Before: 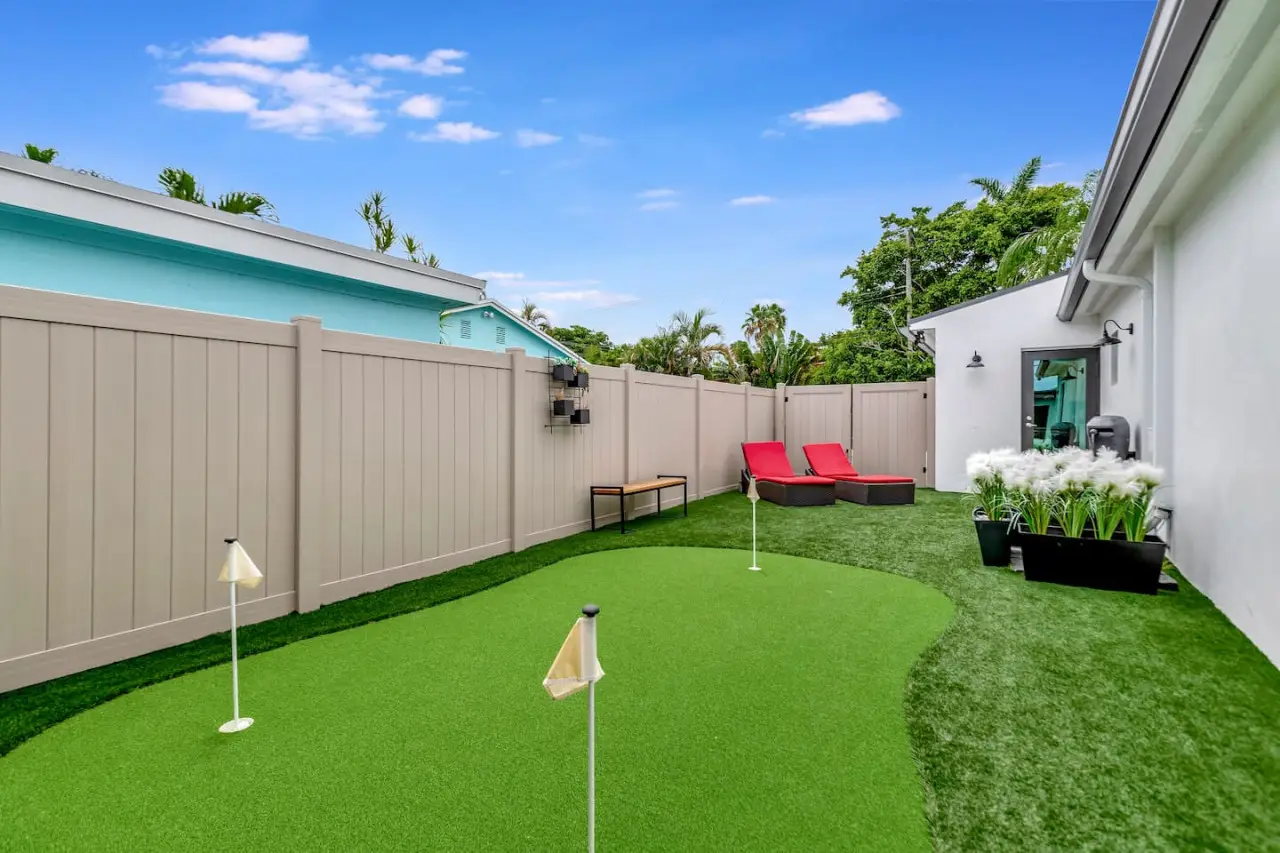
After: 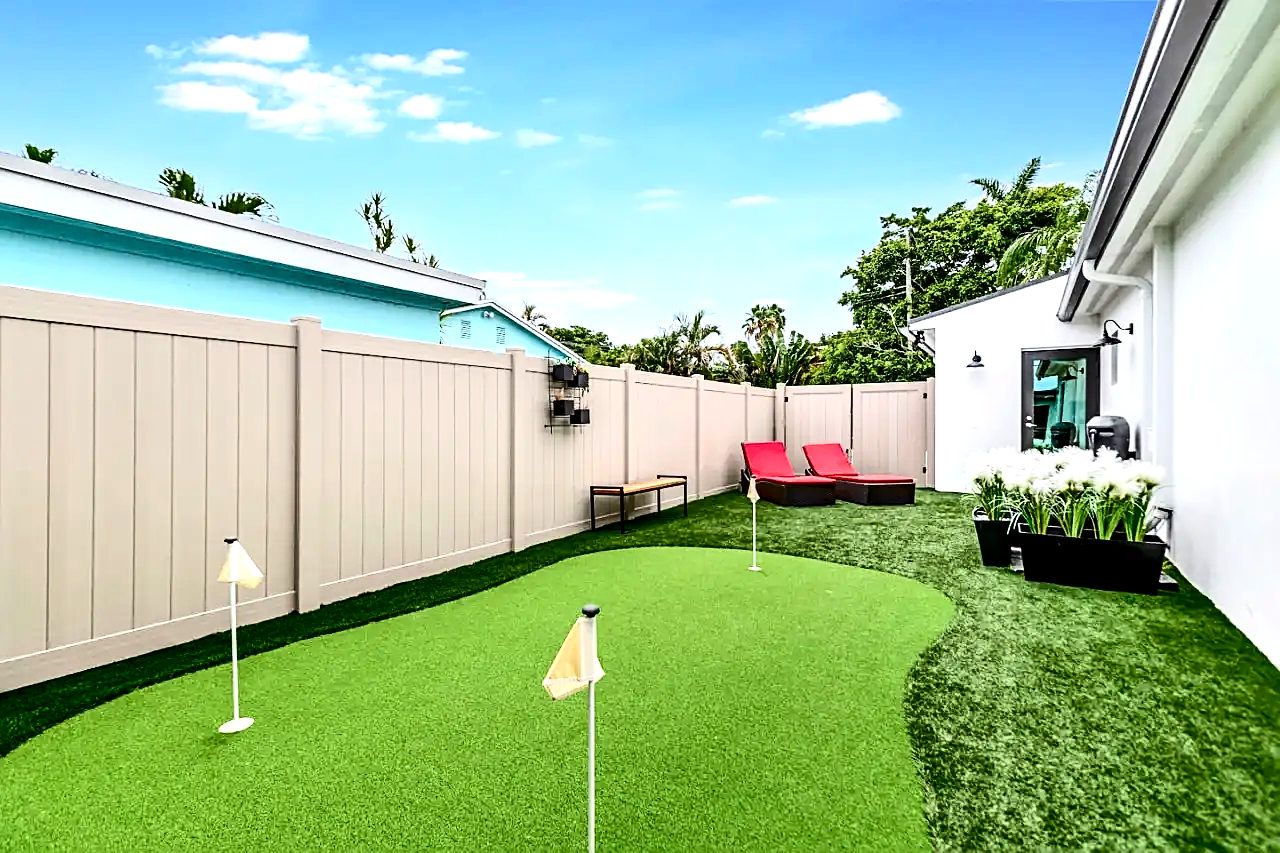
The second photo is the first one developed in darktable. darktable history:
sharpen: on, module defaults
exposure: black level correction 0.007, exposure 0.093 EV, compensate highlight preservation false
contrast brightness saturation: contrast 0.22
tone equalizer: -8 EV -0.75 EV, -7 EV -0.7 EV, -6 EV -0.6 EV, -5 EV -0.4 EV, -3 EV 0.4 EV, -2 EV 0.6 EV, -1 EV 0.7 EV, +0 EV 0.75 EV, edges refinement/feathering 500, mask exposure compensation -1.57 EV, preserve details no
